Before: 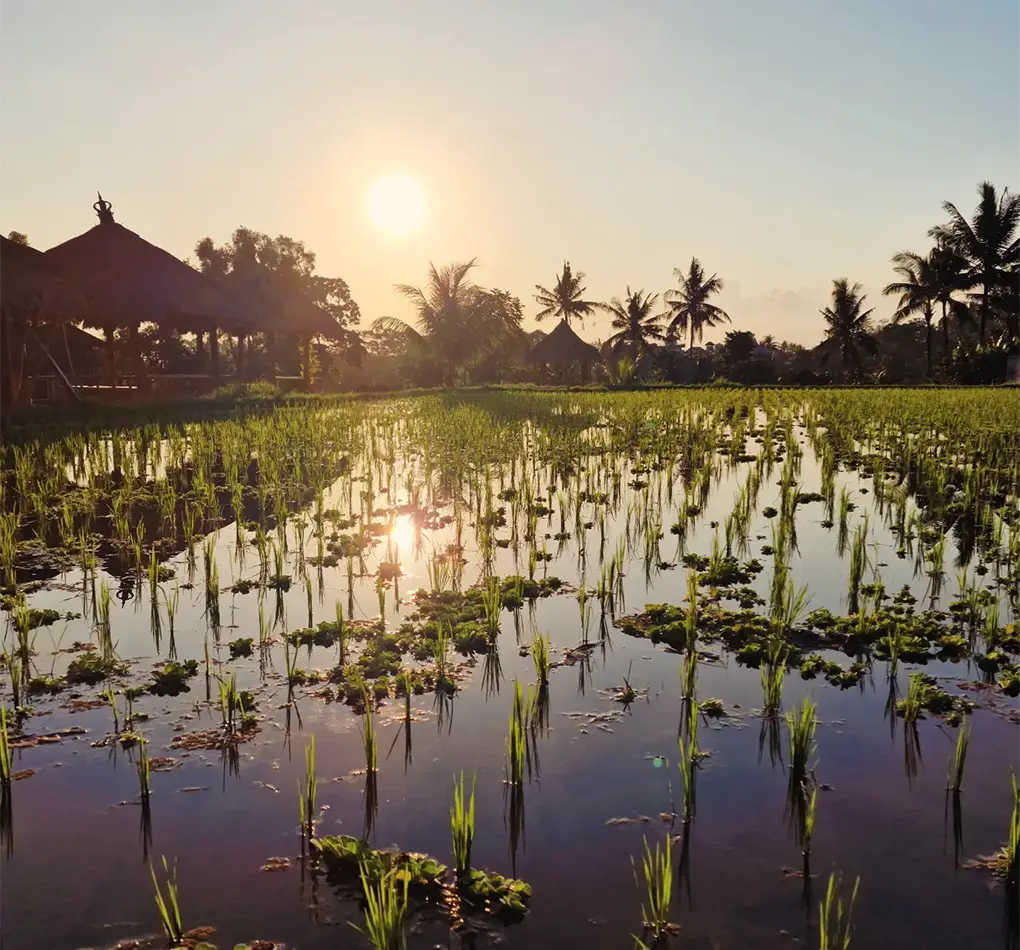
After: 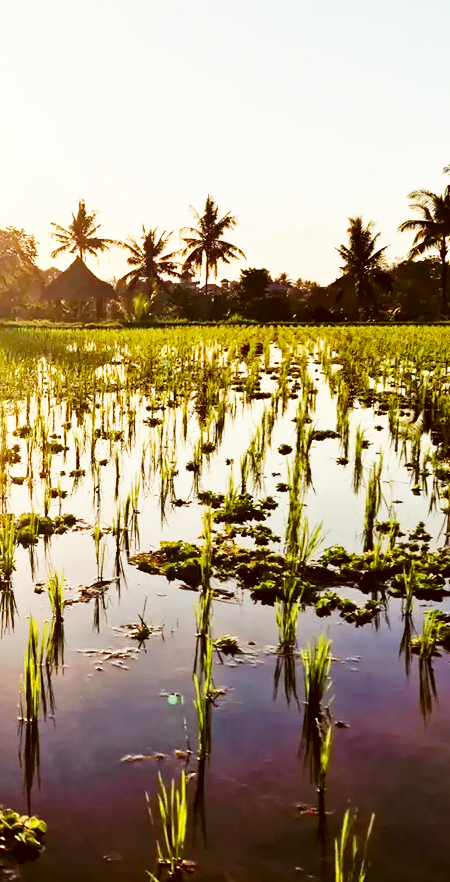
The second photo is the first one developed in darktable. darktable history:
color correction: highlights a* -0.482, highlights b* 0.161, shadows a* 4.66, shadows b* 20.72
rotate and perspective: crop left 0, crop top 0
crop: left 47.628%, top 6.643%, right 7.874%
base curve: curves: ch0 [(0, 0) (0.007, 0.004) (0.027, 0.03) (0.046, 0.07) (0.207, 0.54) (0.442, 0.872) (0.673, 0.972) (1, 1)], preserve colors none
